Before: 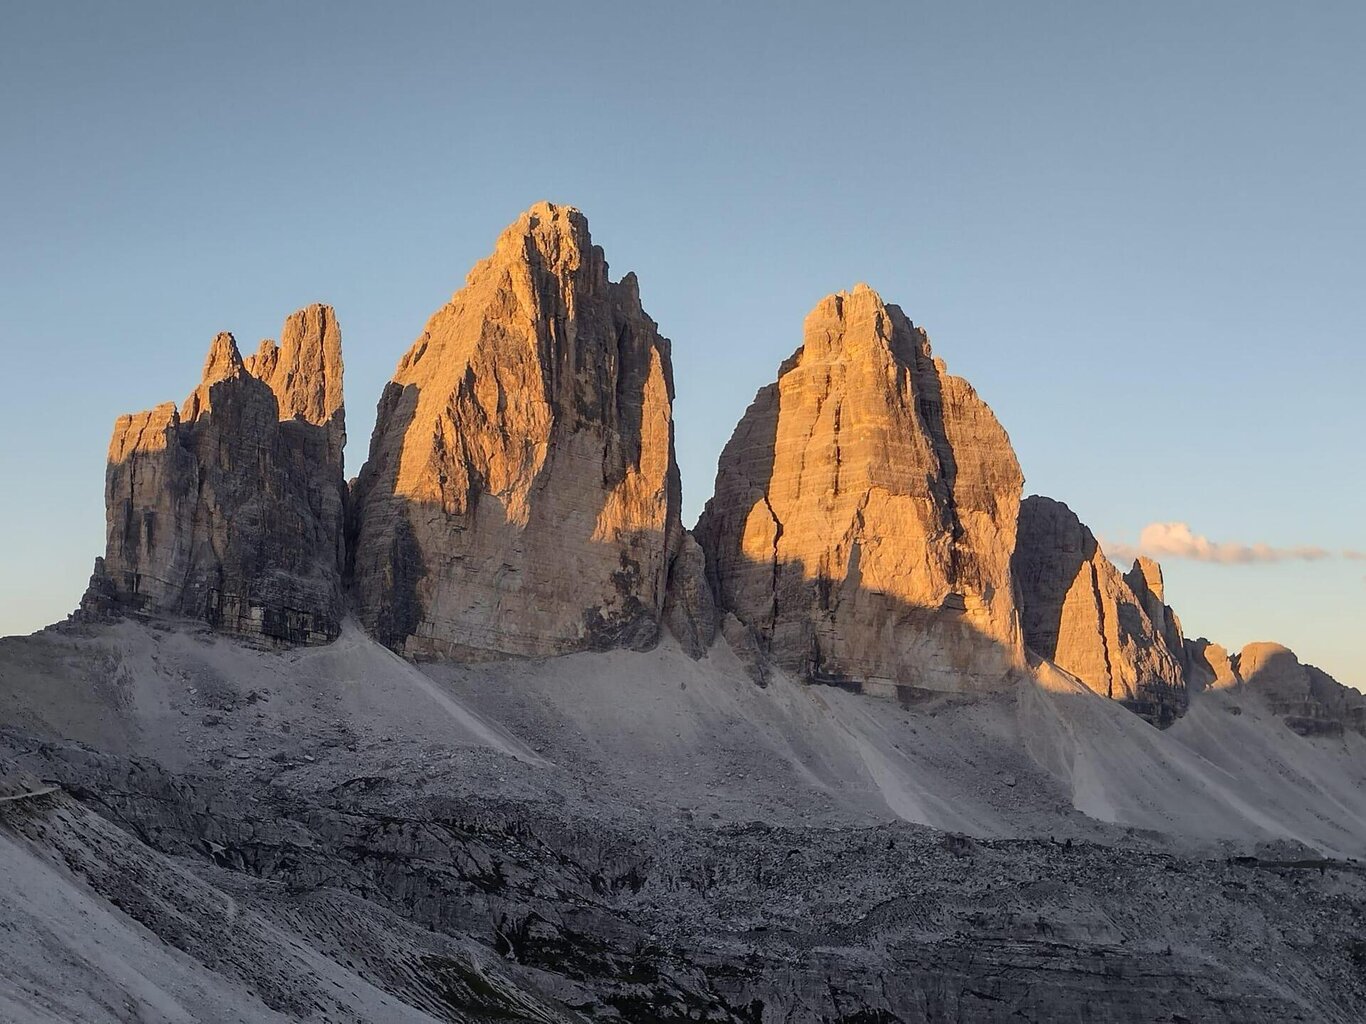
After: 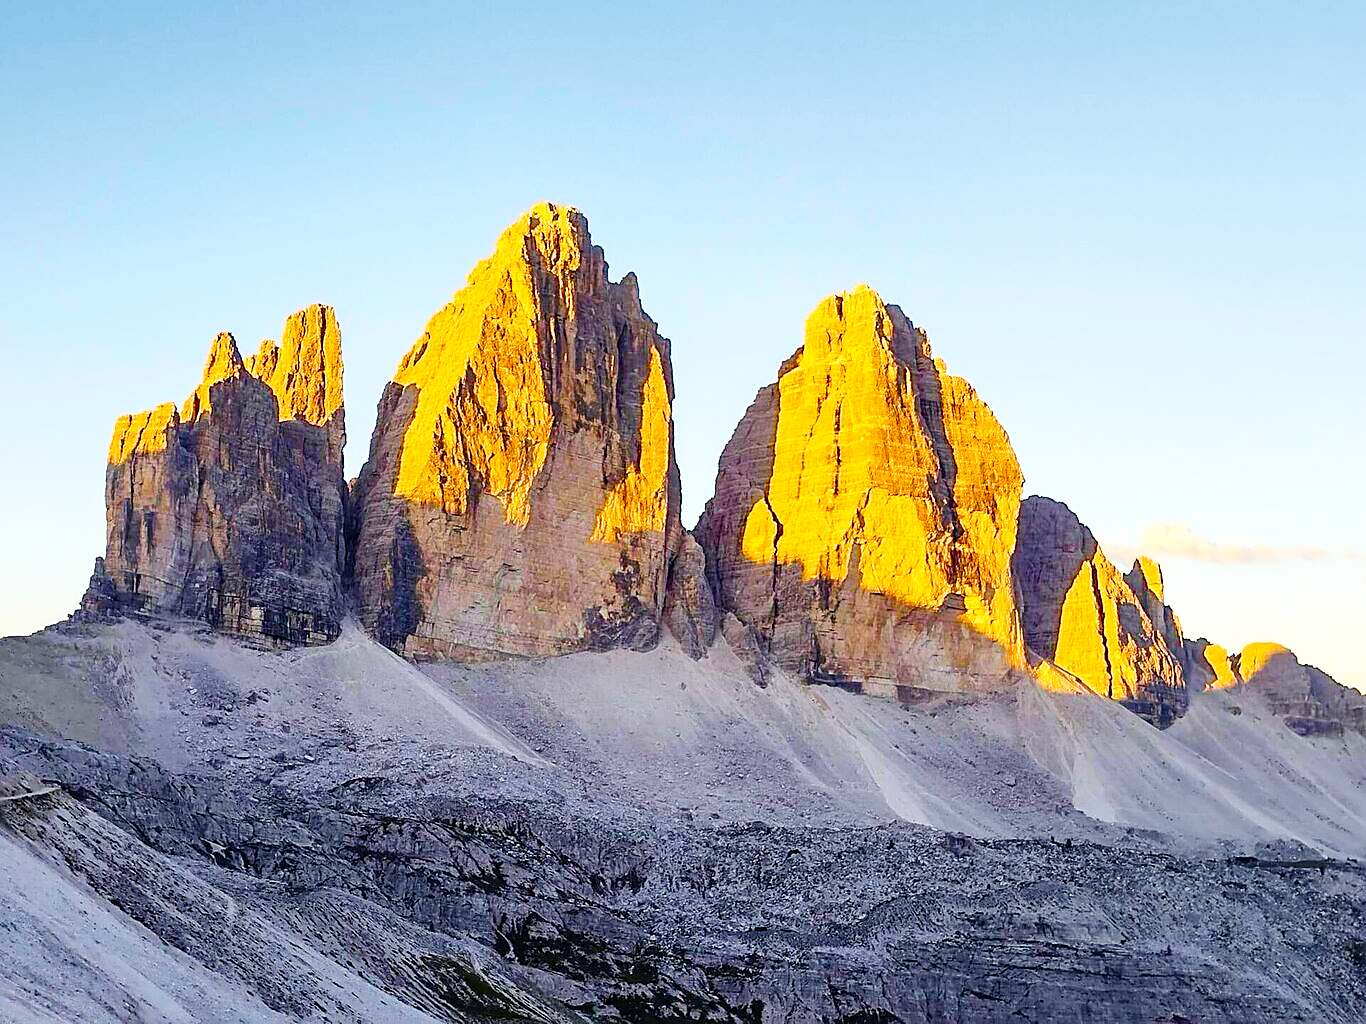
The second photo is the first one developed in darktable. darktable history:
color balance rgb: linear chroma grading › shadows 10%, linear chroma grading › highlights 10%, linear chroma grading › global chroma 15%, linear chroma grading › mid-tones 15%, perceptual saturation grading › global saturation 40%, perceptual saturation grading › highlights -25%, perceptual saturation grading › mid-tones 35%, perceptual saturation grading › shadows 35%, perceptual brilliance grading › global brilliance 11.29%, global vibrance 11.29%
sharpen: on, module defaults
base curve: curves: ch0 [(0, 0) (0.008, 0.007) (0.022, 0.029) (0.048, 0.089) (0.092, 0.197) (0.191, 0.399) (0.275, 0.534) (0.357, 0.65) (0.477, 0.78) (0.542, 0.833) (0.799, 0.973) (1, 1)], preserve colors none
